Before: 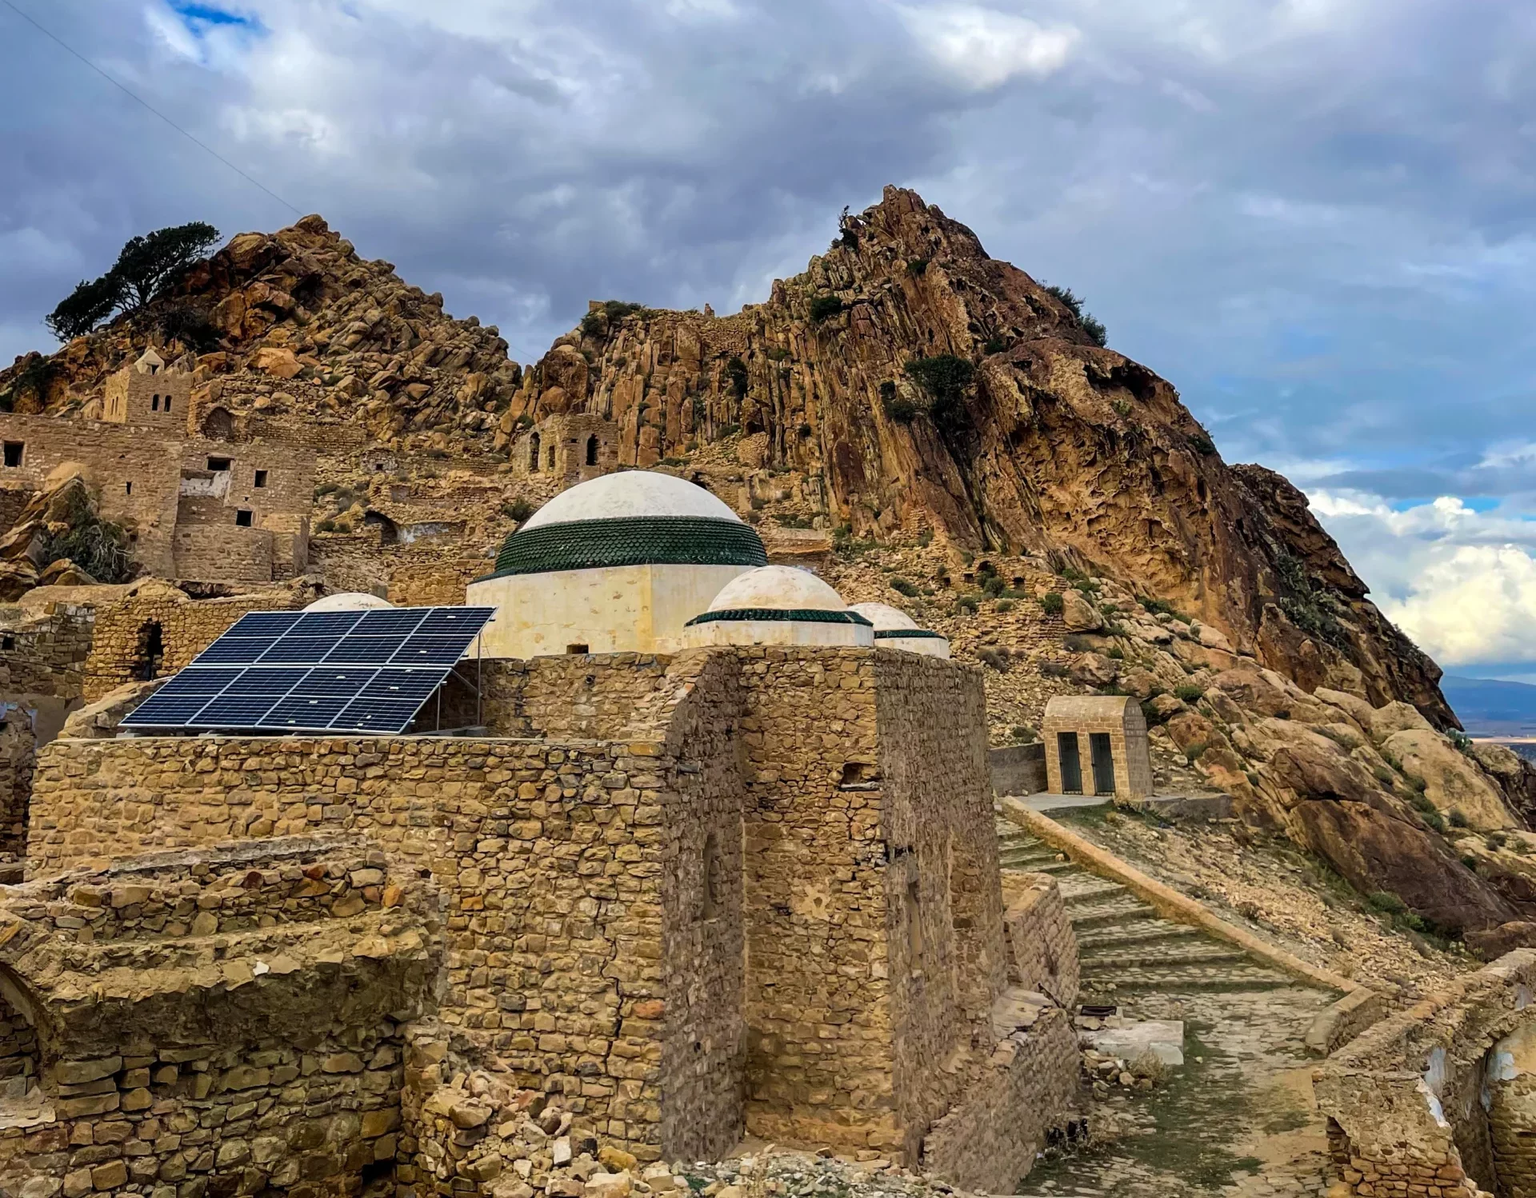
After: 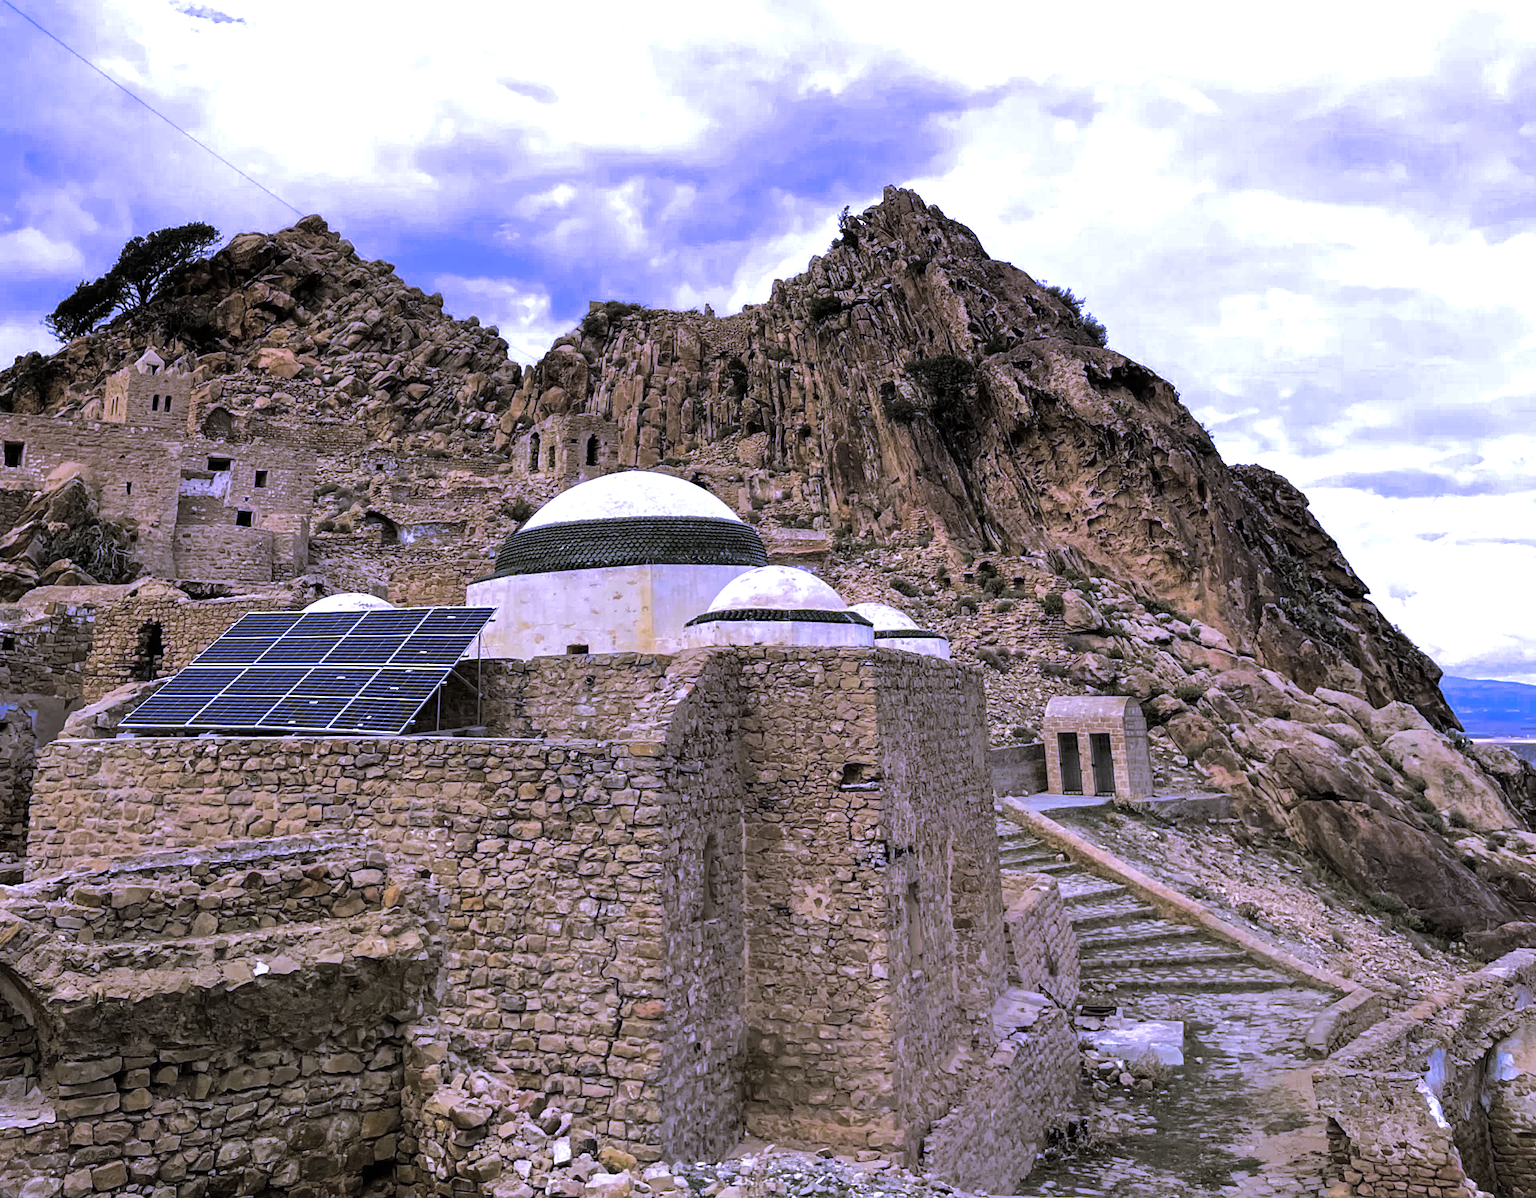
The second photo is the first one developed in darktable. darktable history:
white balance: red 0.98, blue 1.61
split-toning: shadows › hue 46.8°, shadows › saturation 0.17, highlights › hue 316.8°, highlights › saturation 0.27, balance -51.82
